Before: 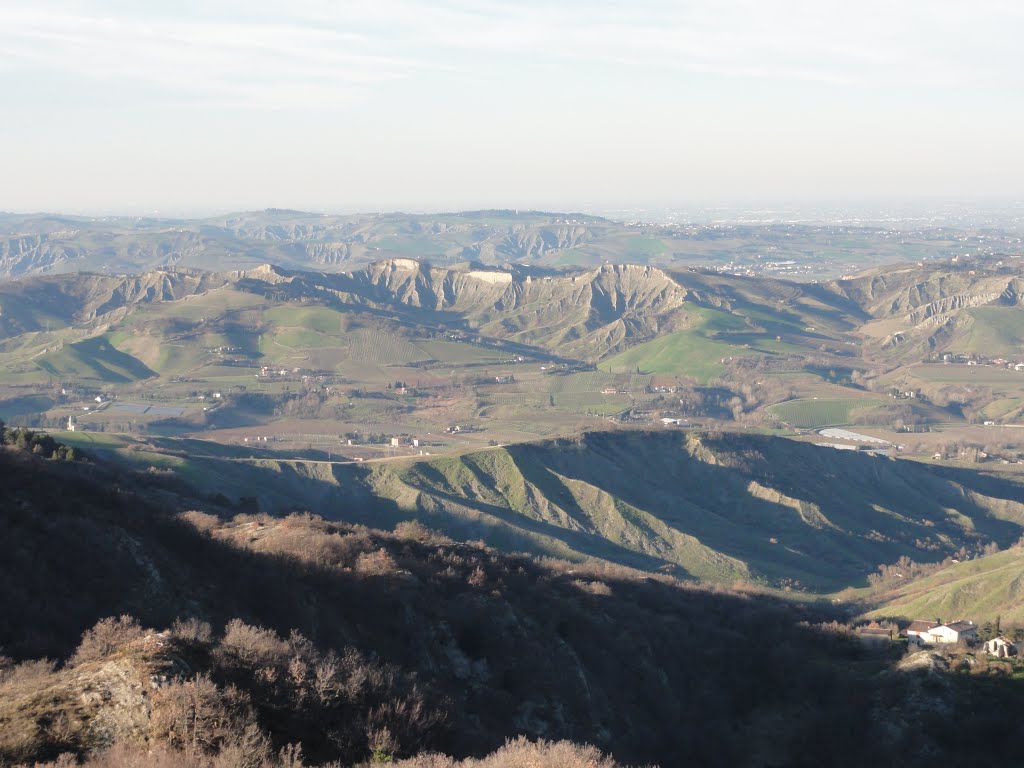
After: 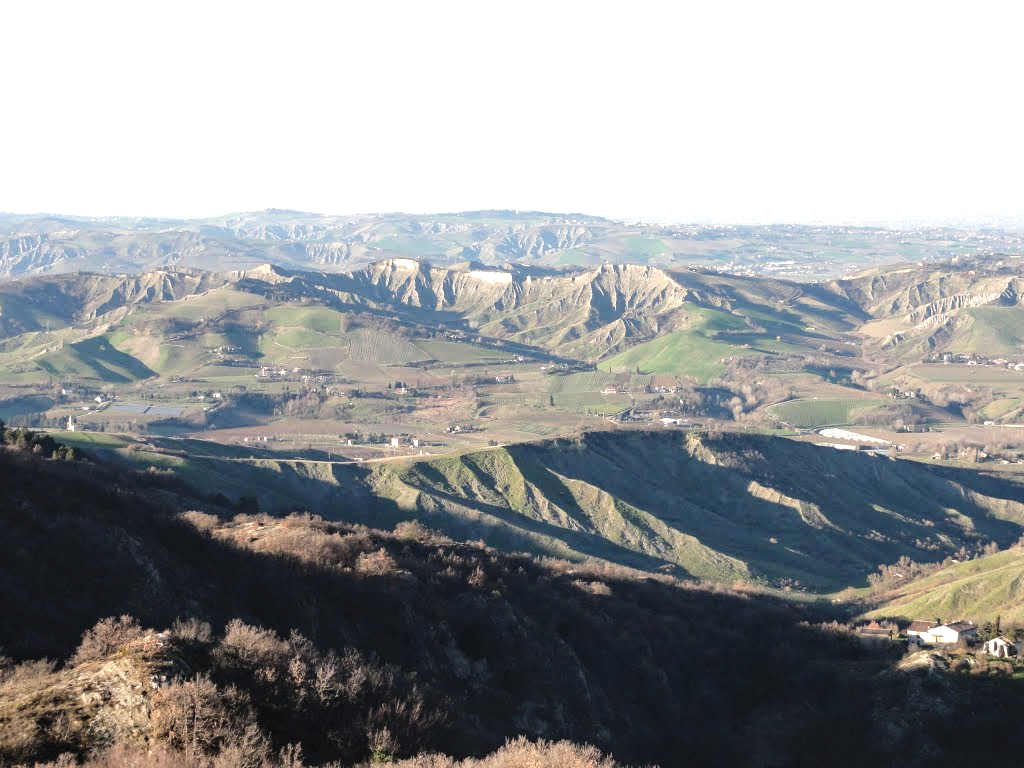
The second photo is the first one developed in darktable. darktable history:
local contrast: detail 110%
haze removal: compatibility mode true, adaptive false
tone equalizer: -8 EV -0.75 EV, -7 EV -0.7 EV, -6 EV -0.6 EV, -5 EV -0.4 EV, -3 EV 0.4 EV, -2 EV 0.6 EV, -1 EV 0.7 EV, +0 EV 0.75 EV, edges refinement/feathering 500, mask exposure compensation -1.57 EV, preserve details no
